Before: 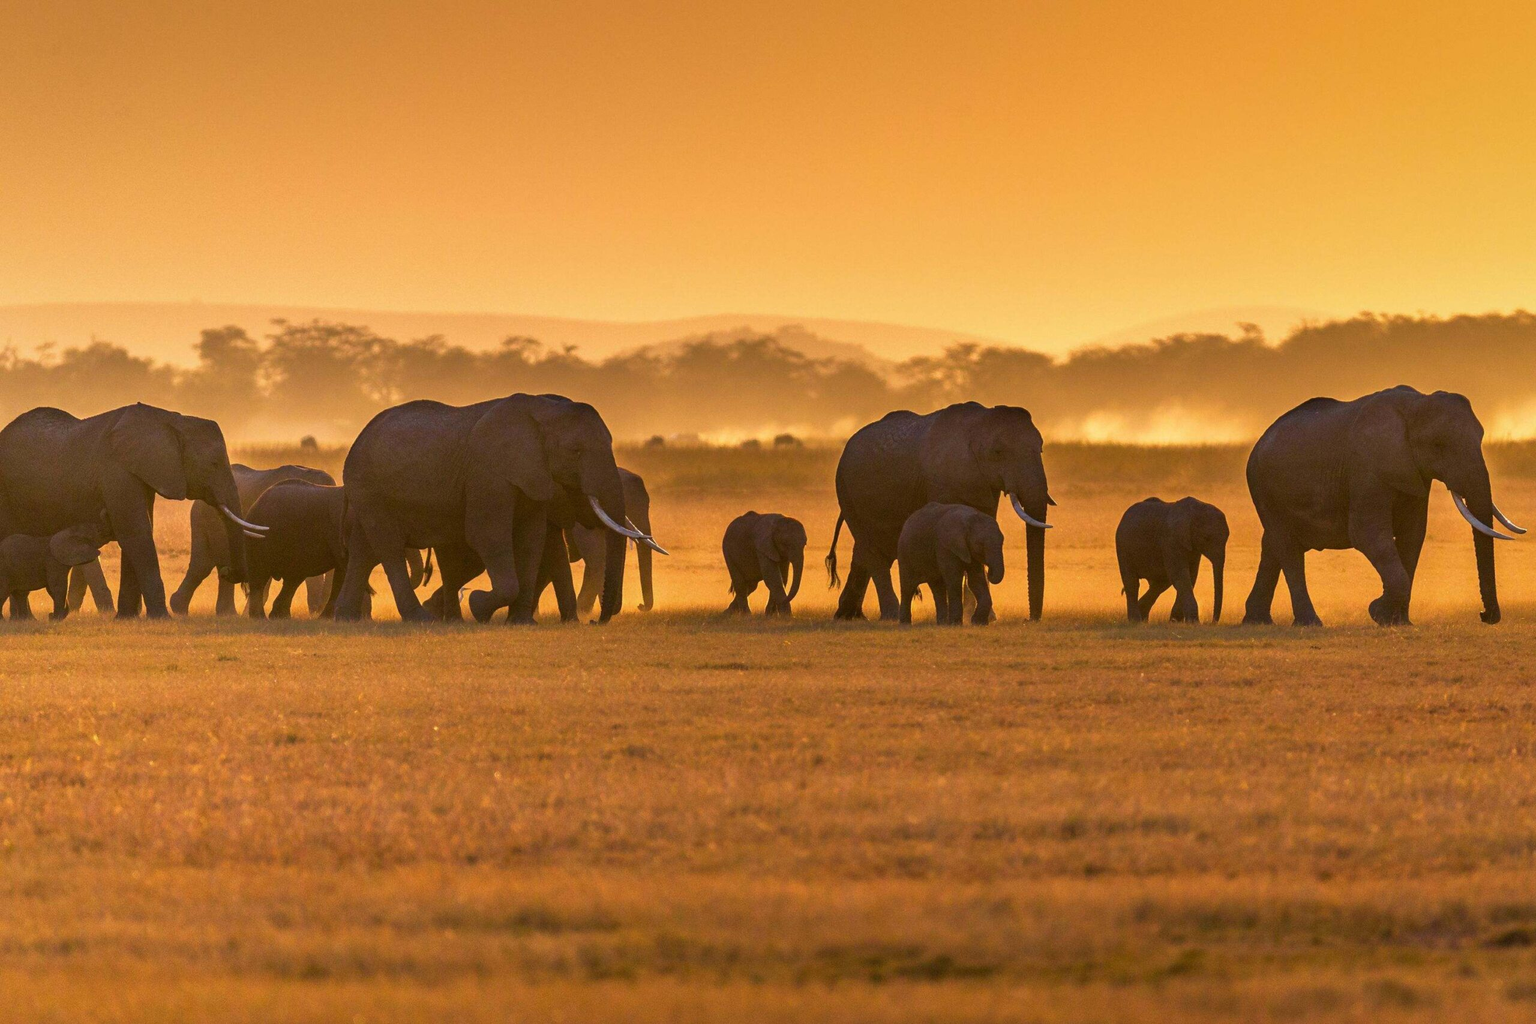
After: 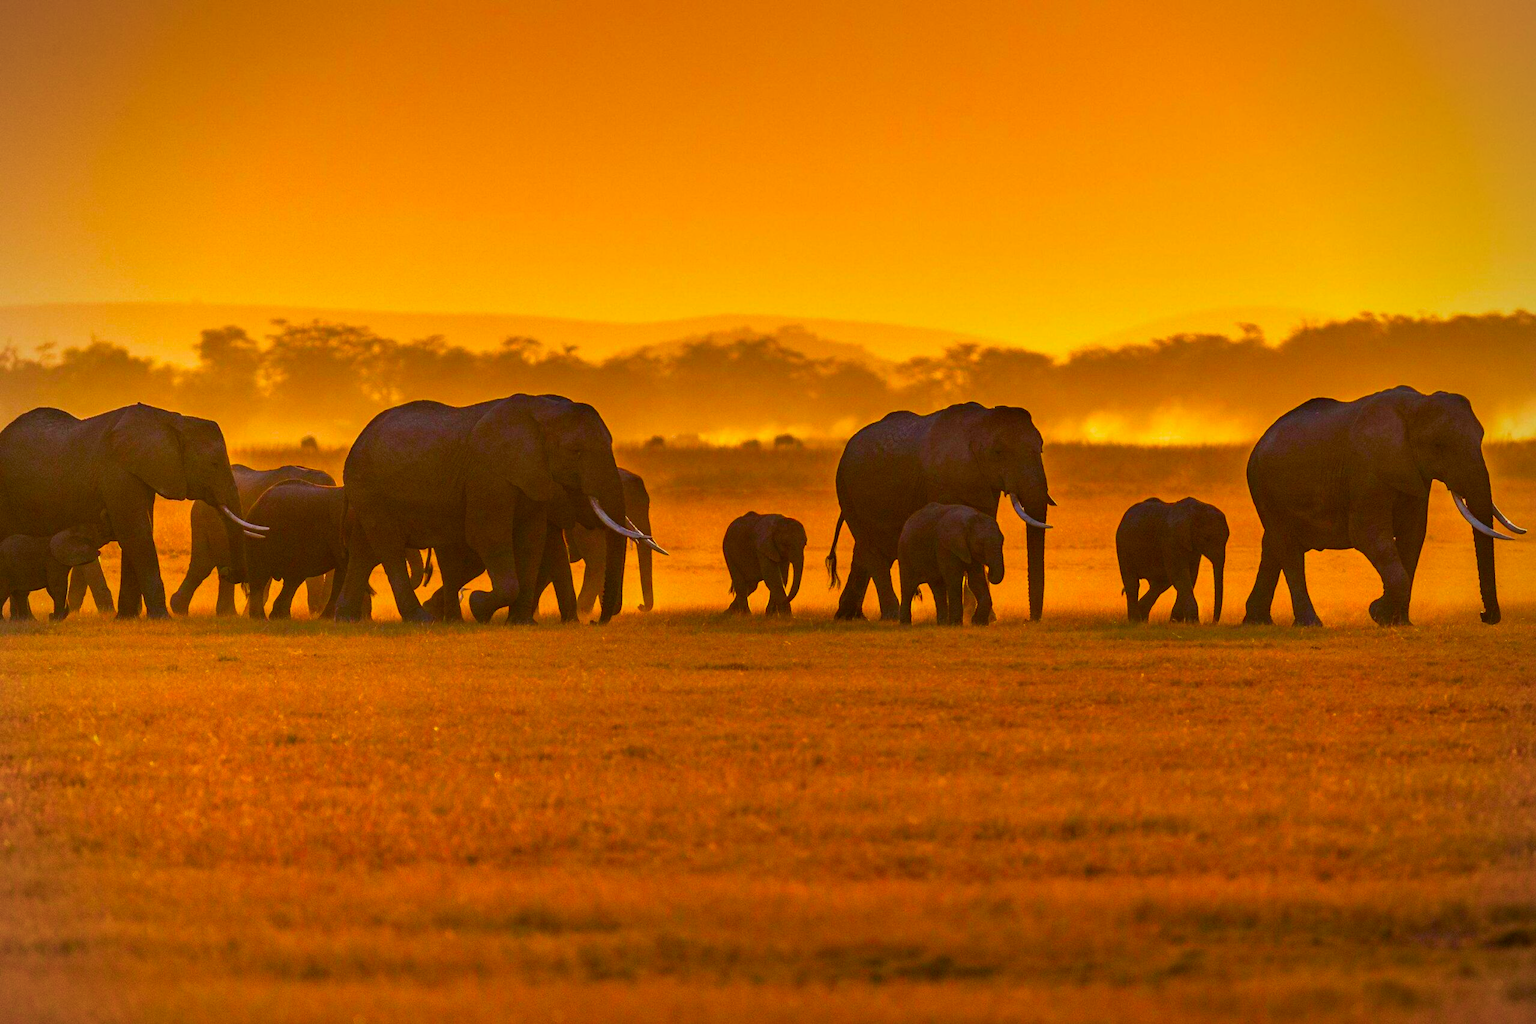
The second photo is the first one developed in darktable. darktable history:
contrast brightness saturation: brightness -0.021, saturation 0.36
vignetting: brightness -0.408, saturation -0.307
exposure: black level correction 0.001, exposure -0.122 EV, compensate highlight preservation false
color balance rgb: perceptual saturation grading › global saturation 25.007%
